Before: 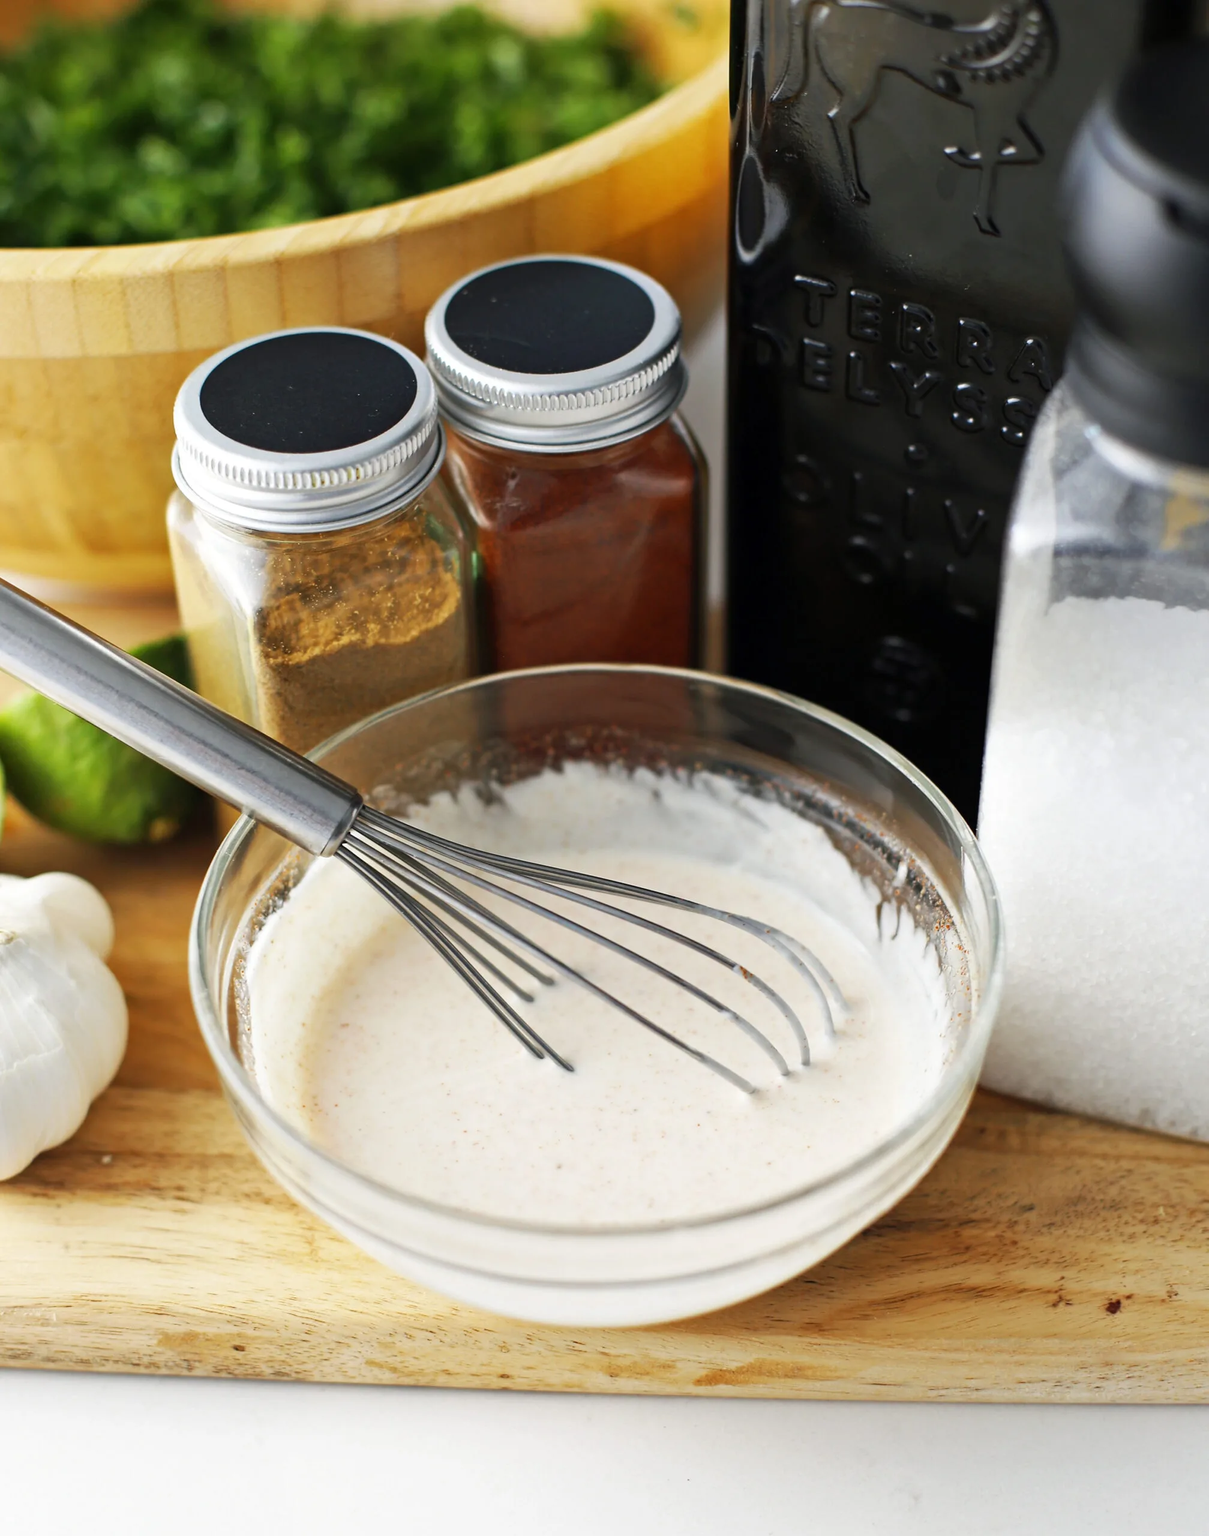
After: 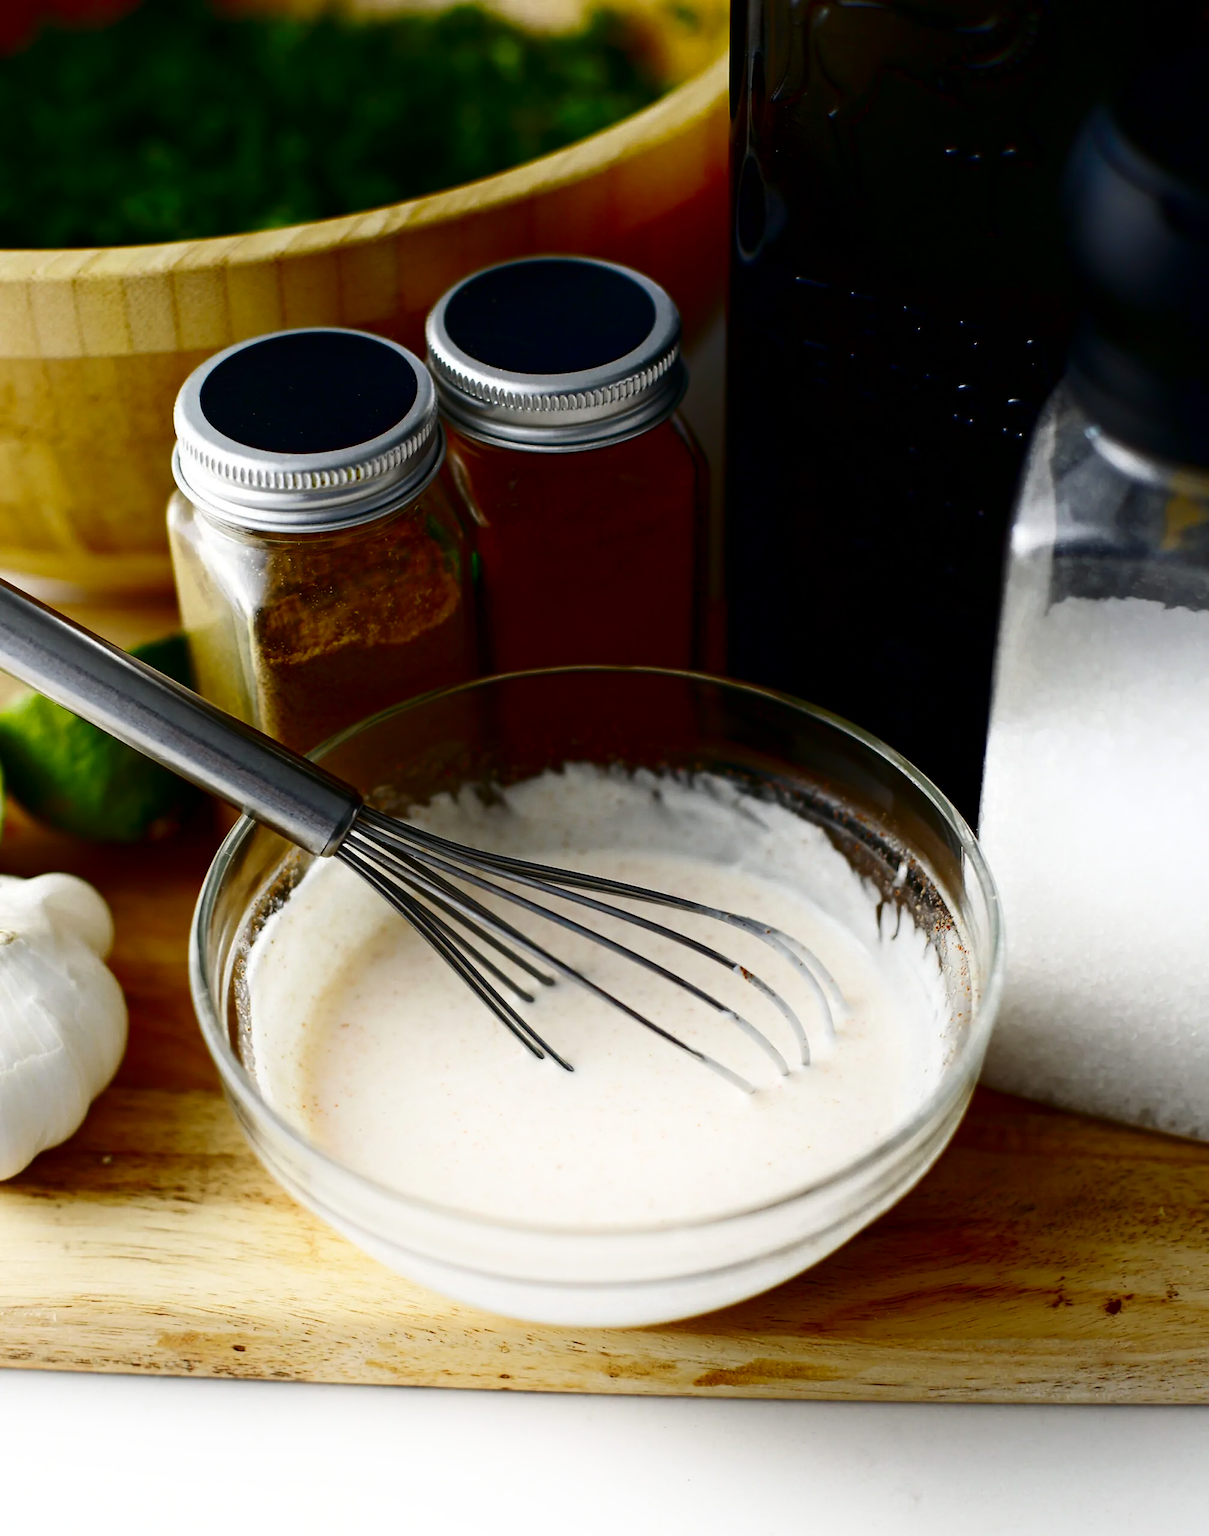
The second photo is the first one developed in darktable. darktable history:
contrast brightness saturation: contrast 0.09, brightness -0.59, saturation 0.17
shadows and highlights: shadows -54.3, highlights 86.09, soften with gaussian
